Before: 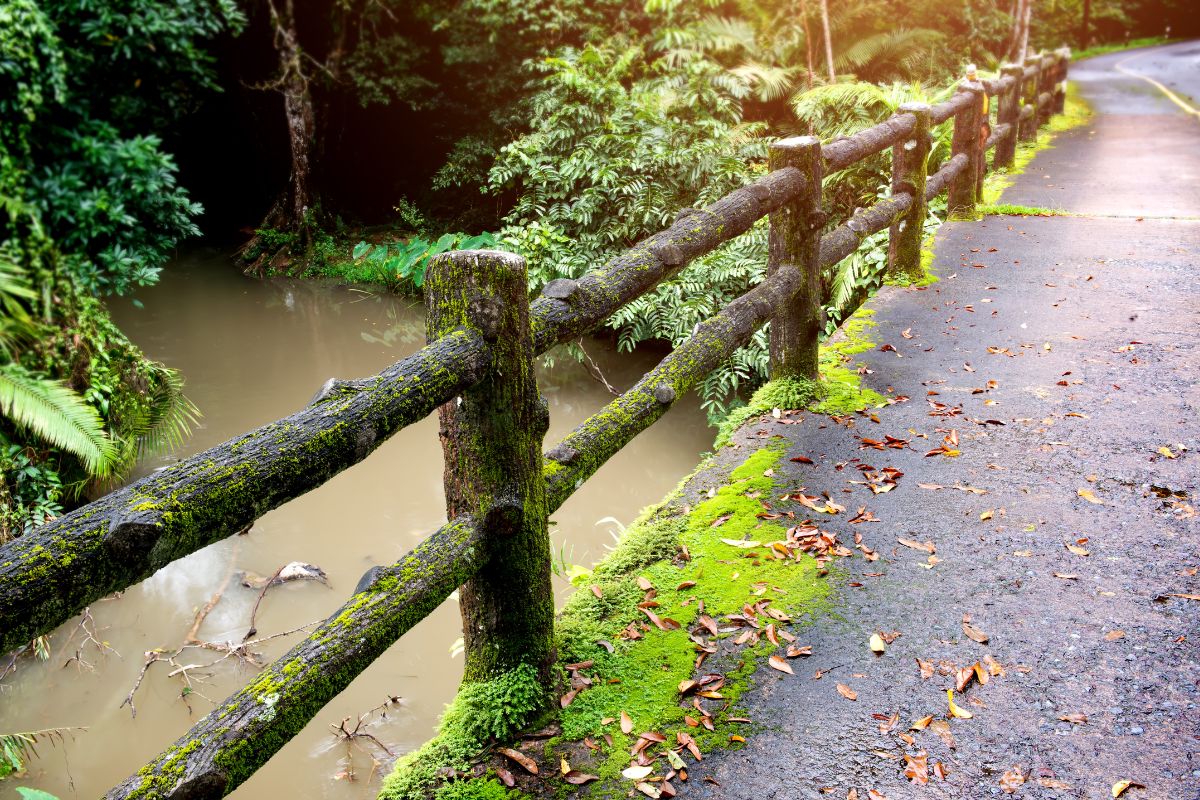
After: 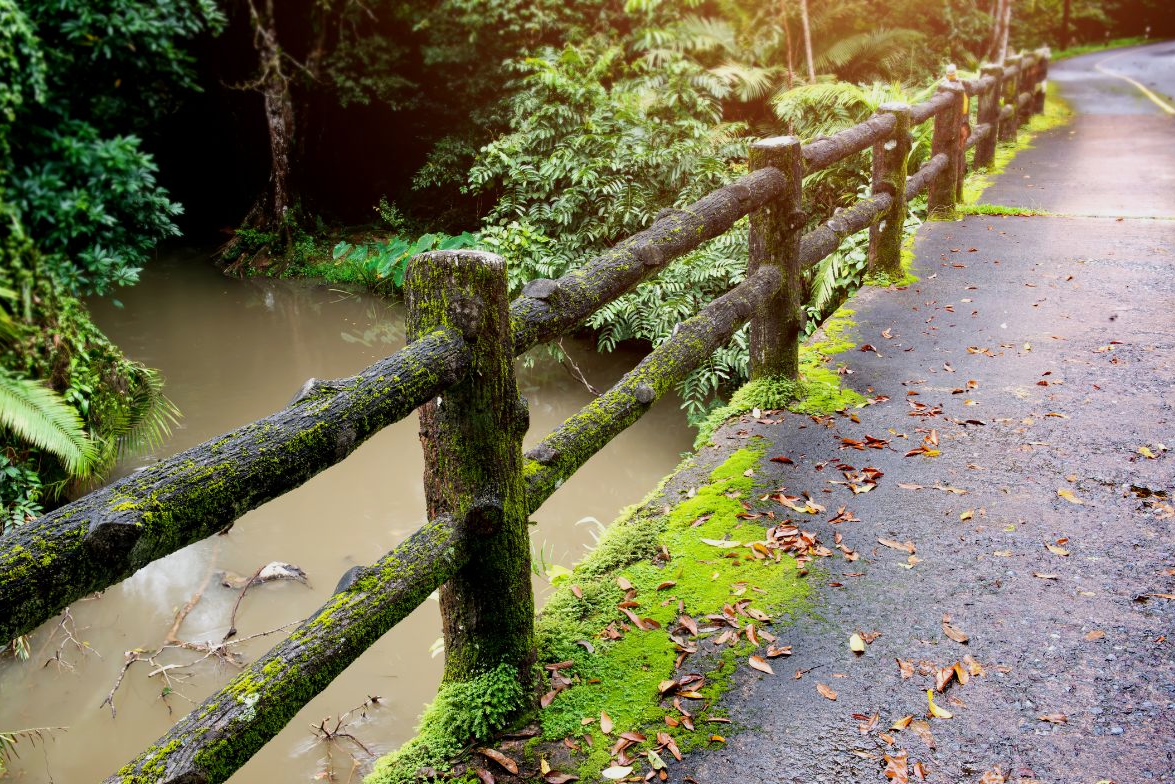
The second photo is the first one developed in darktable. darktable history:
exposure: exposure -0.235 EV, compensate highlight preservation false
crop: left 1.742%, right 0.277%, bottom 1.908%
